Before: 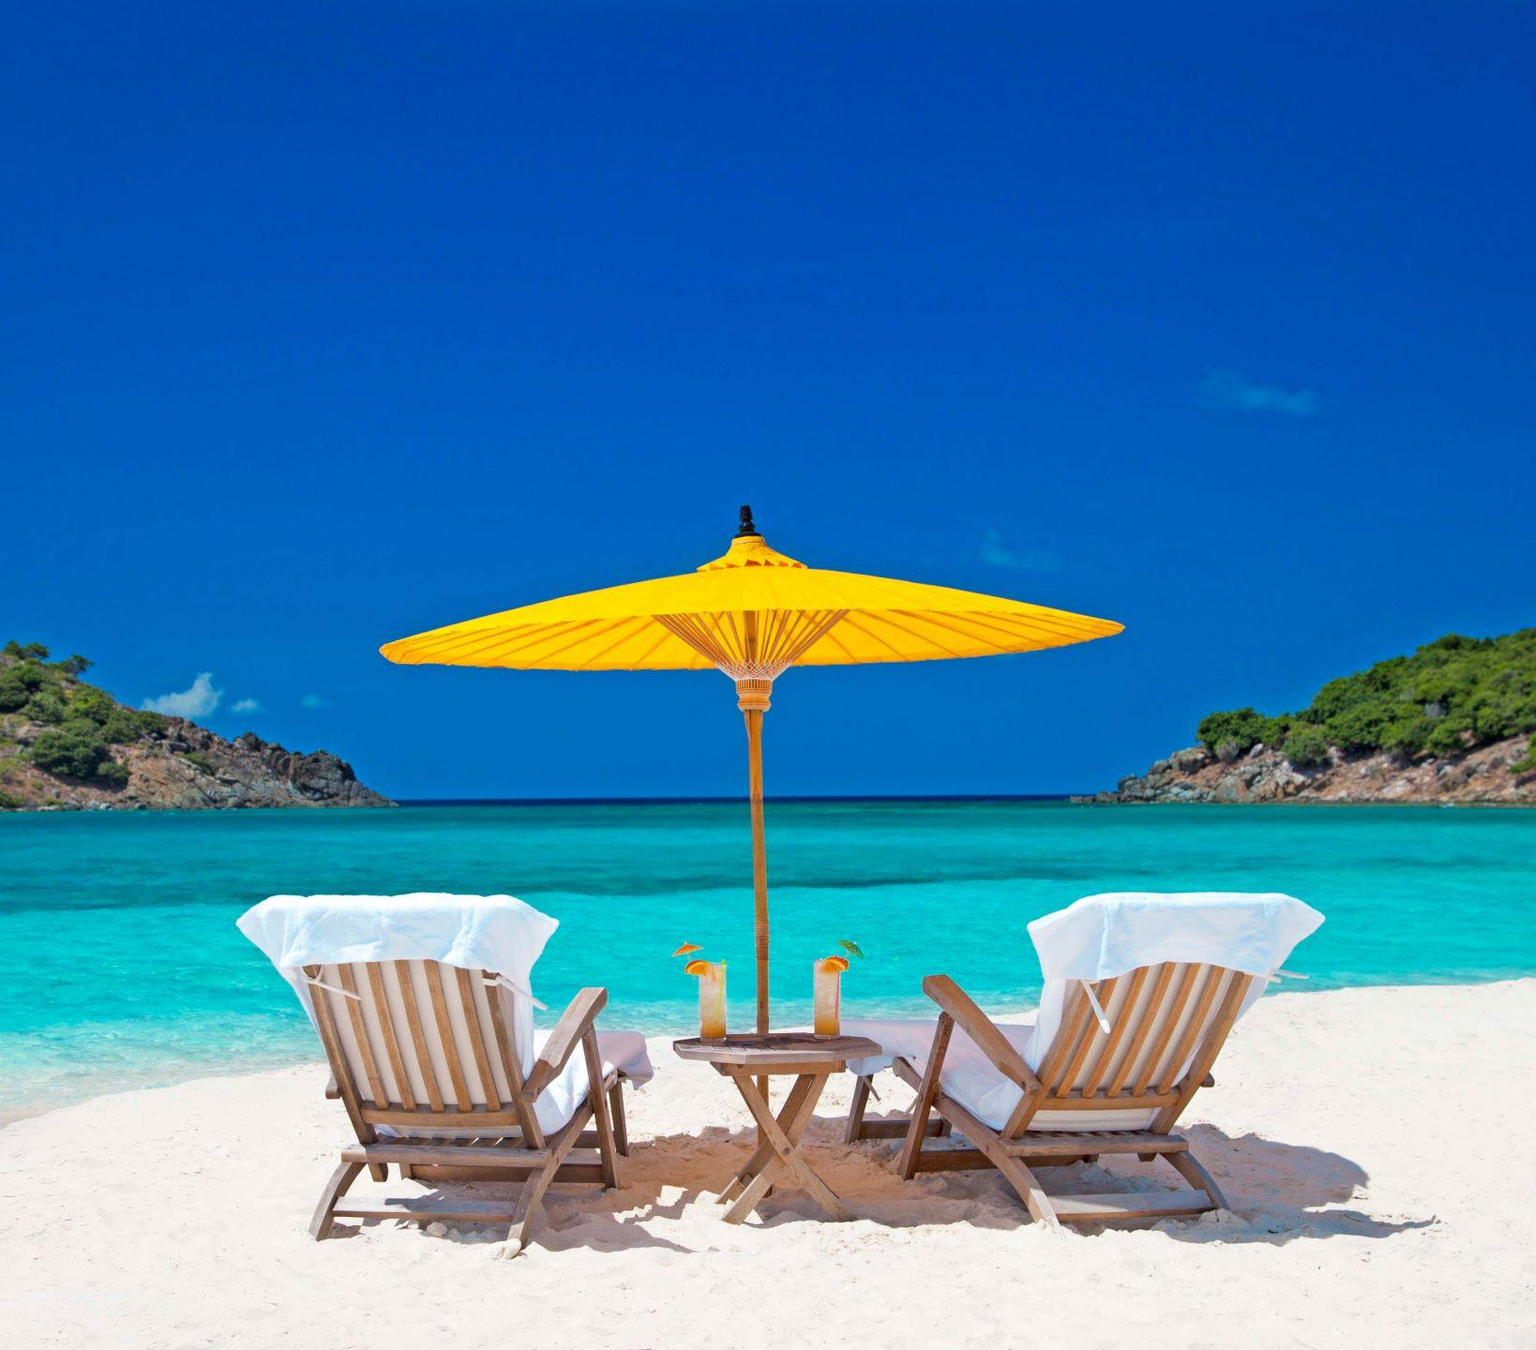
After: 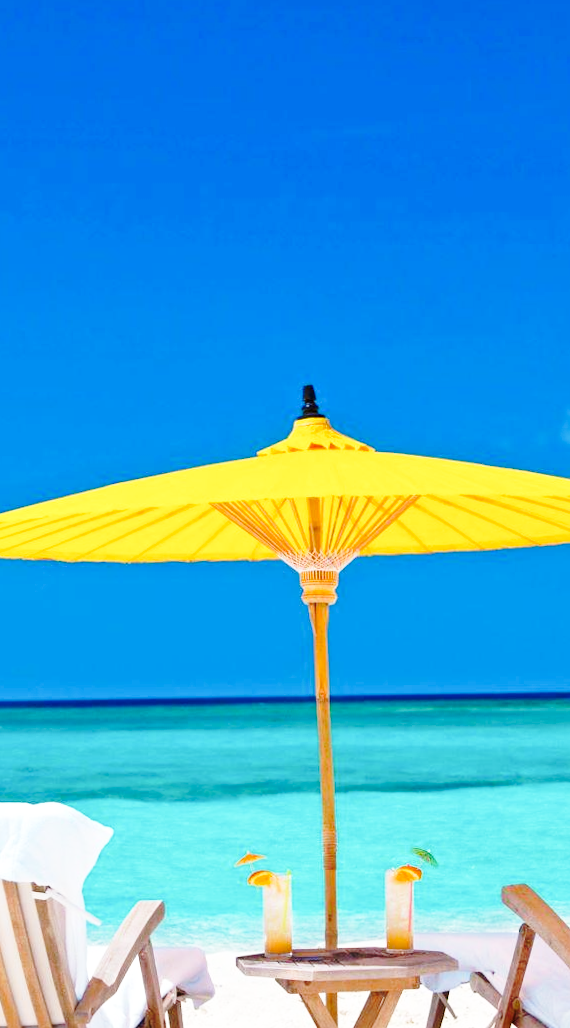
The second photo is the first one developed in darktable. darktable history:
crop and rotate: left 29.476%, top 10.214%, right 35.32%, bottom 17.333%
rotate and perspective: rotation -0.45°, automatic cropping original format, crop left 0.008, crop right 0.992, crop top 0.012, crop bottom 0.988
base curve: curves: ch0 [(0, 0) (0.032, 0.037) (0.105, 0.228) (0.435, 0.76) (0.856, 0.983) (1, 1)], preserve colors none
